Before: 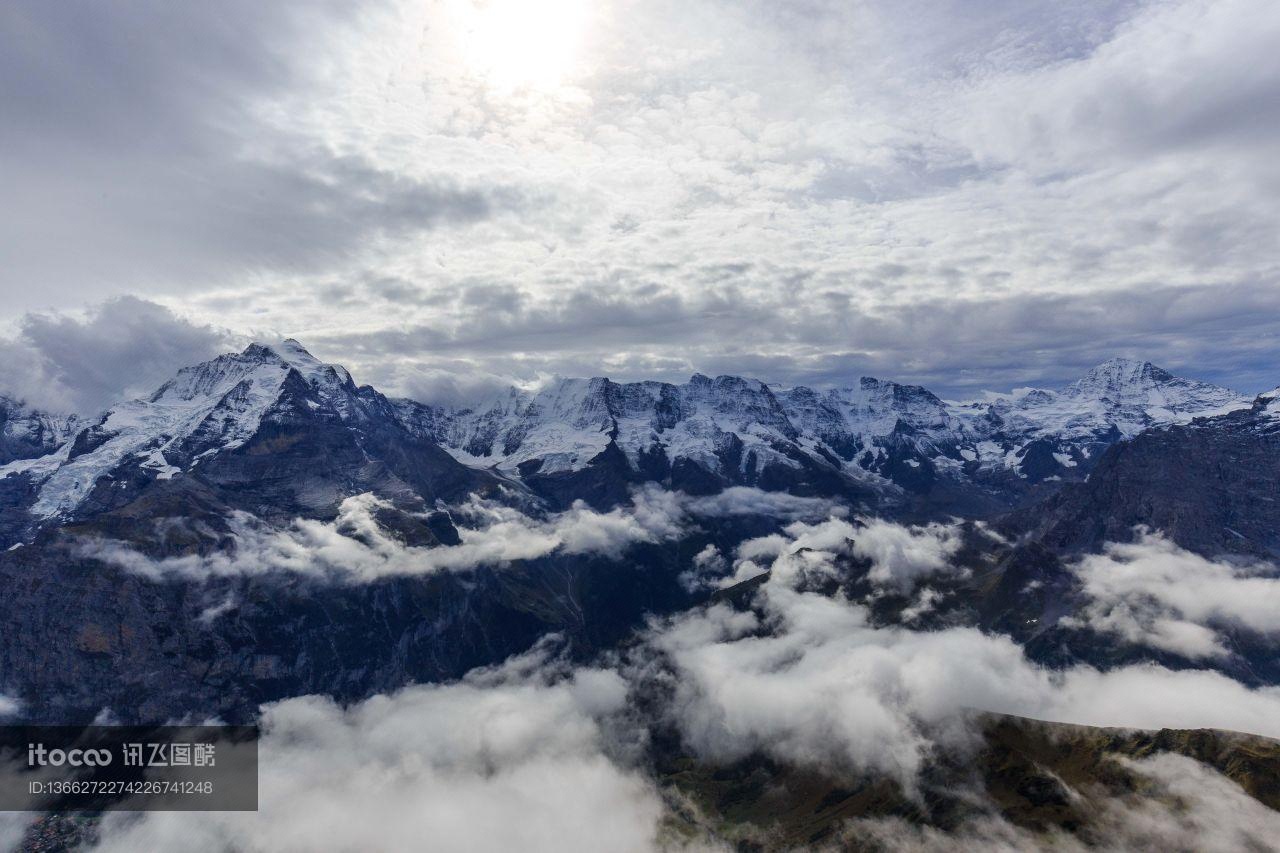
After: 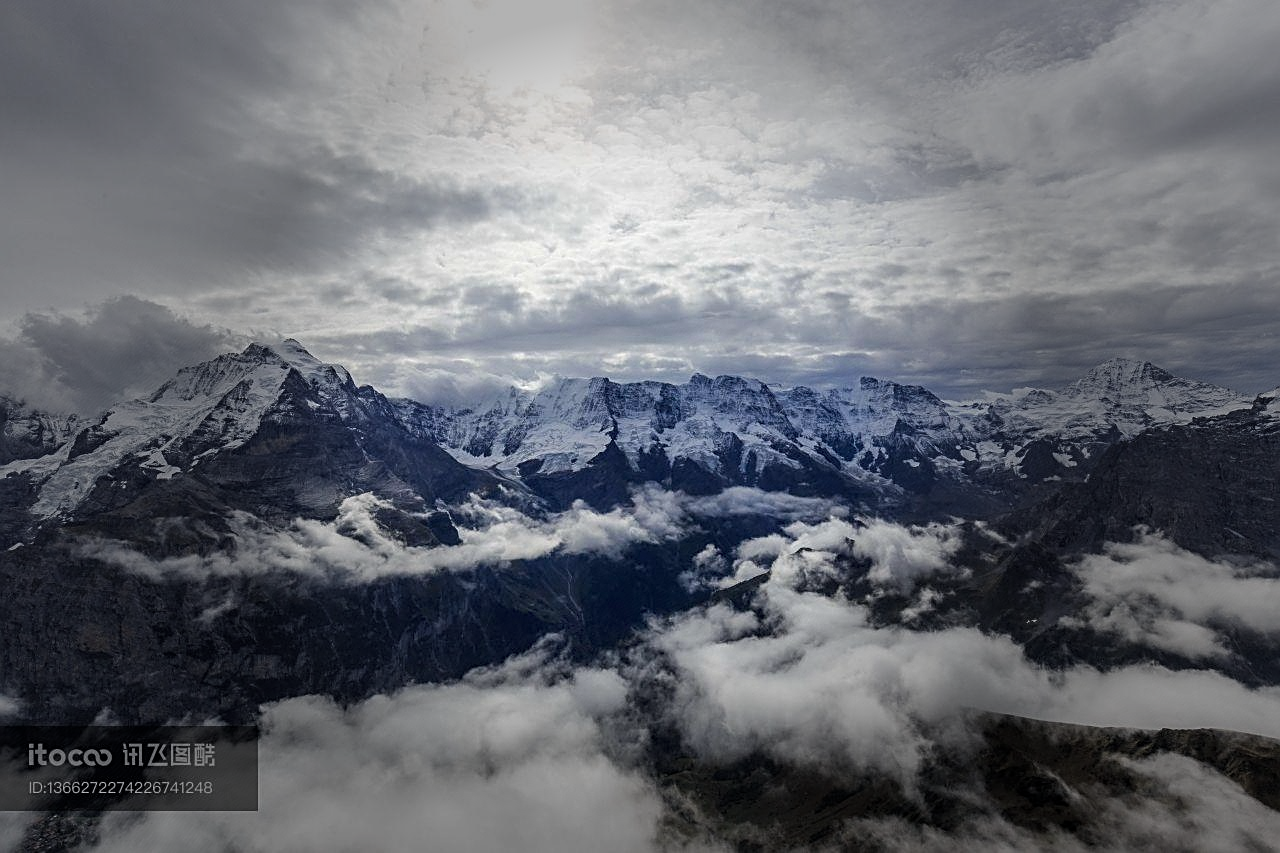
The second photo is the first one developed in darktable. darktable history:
contrast brightness saturation: contrast 0.009, saturation -0.07
vignetting: fall-off start 31.4%, fall-off radius 33.33%, brightness -0.575, unbound false
sharpen: on, module defaults
local contrast: highlights 106%, shadows 98%, detail 119%, midtone range 0.2
